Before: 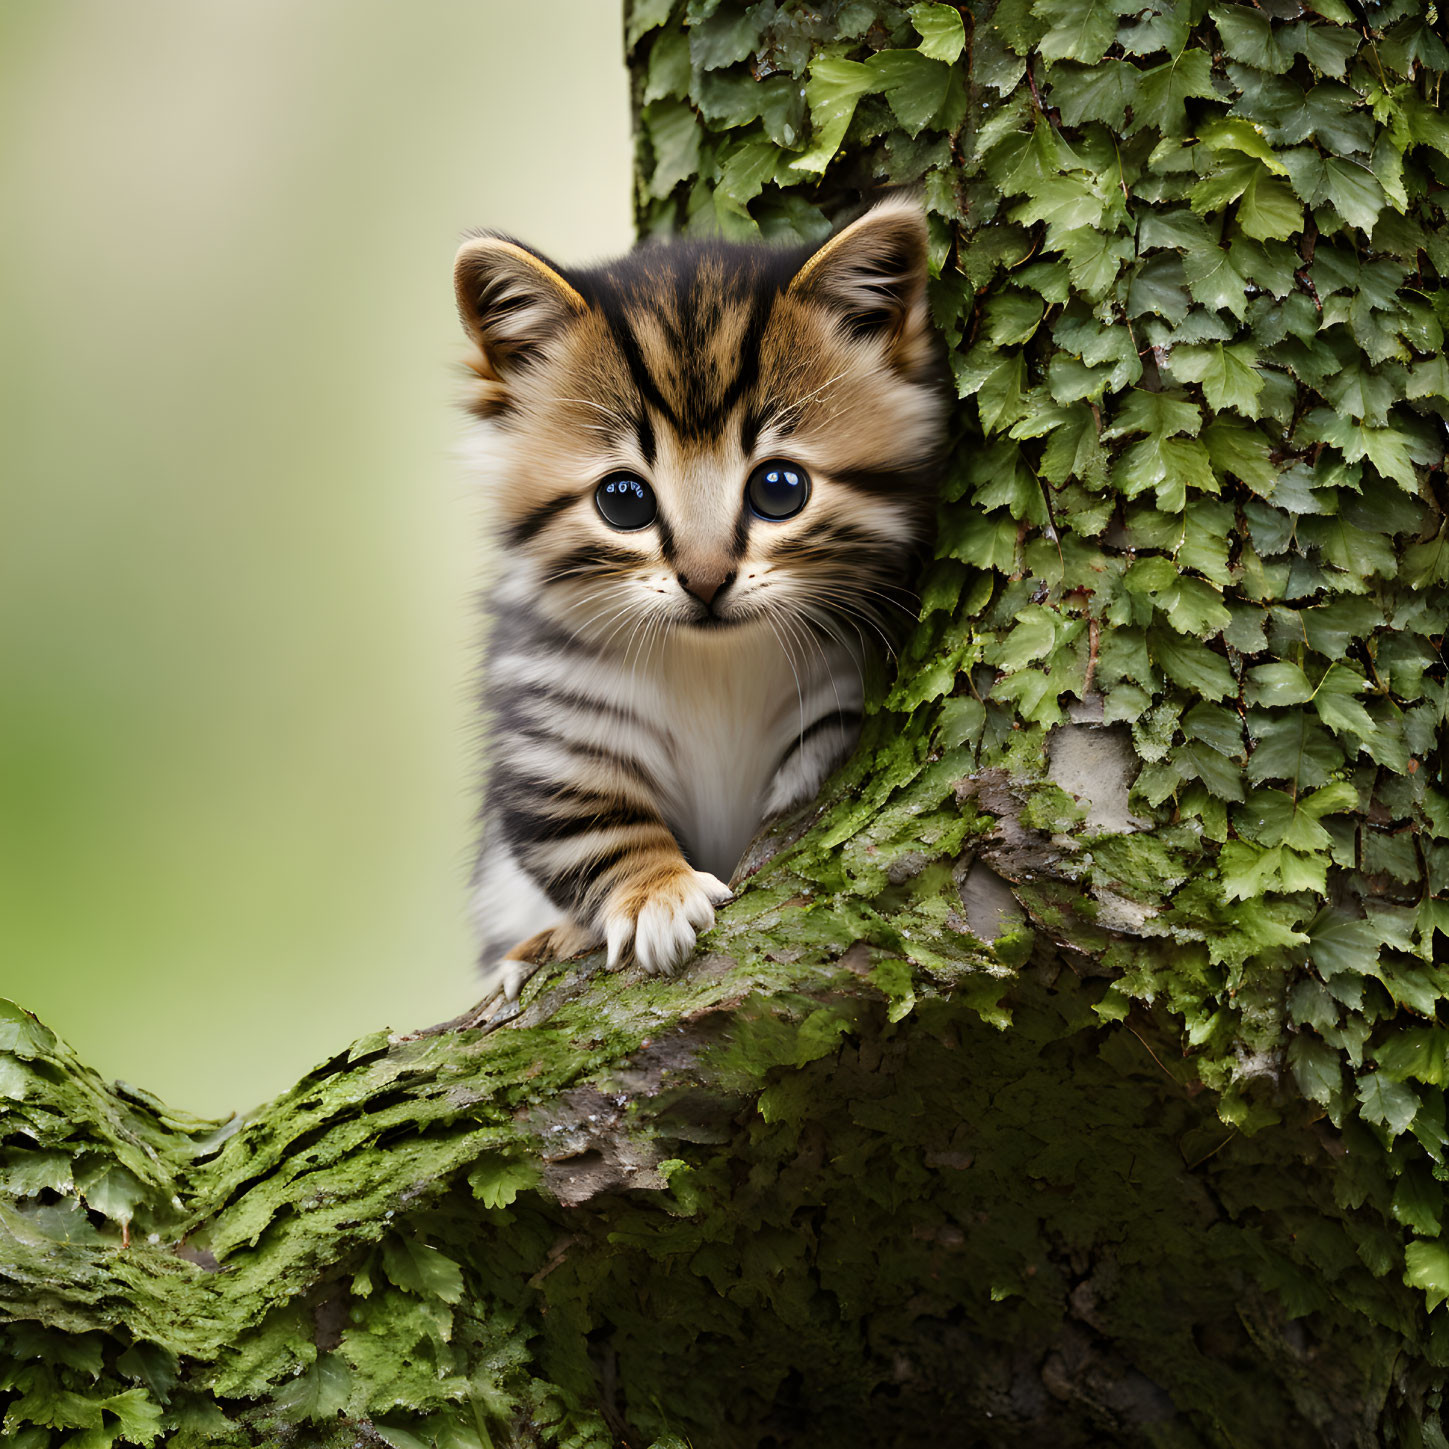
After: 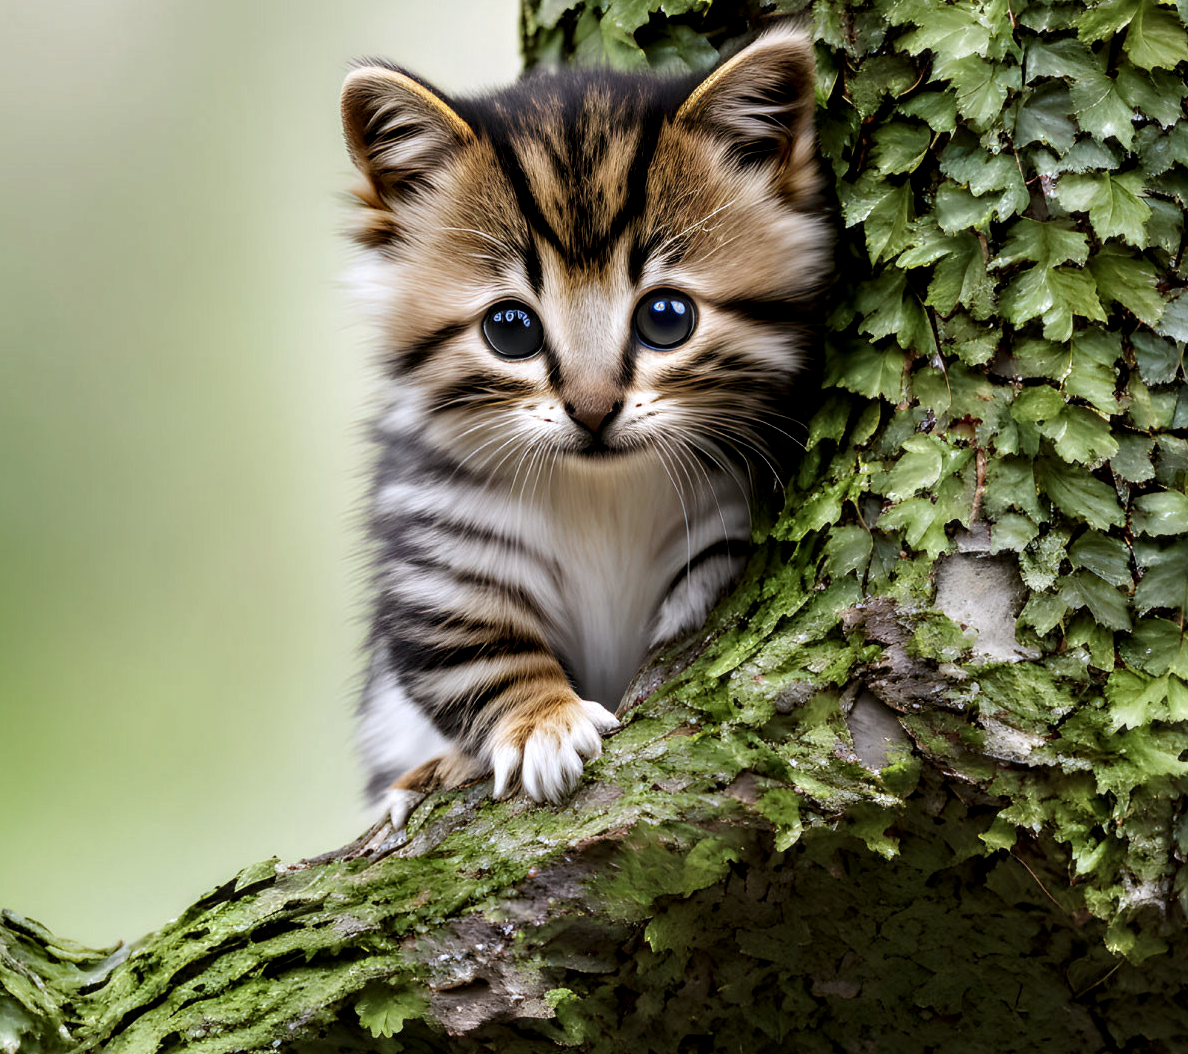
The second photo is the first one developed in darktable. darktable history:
crop: left 7.856%, top 11.836%, right 10.12%, bottom 15.387%
color calibration: illuminant as shot in camera, x 0.358, y 0.373, temperature 4628.91 K
local contrast: highlights 59%, detail 145%
